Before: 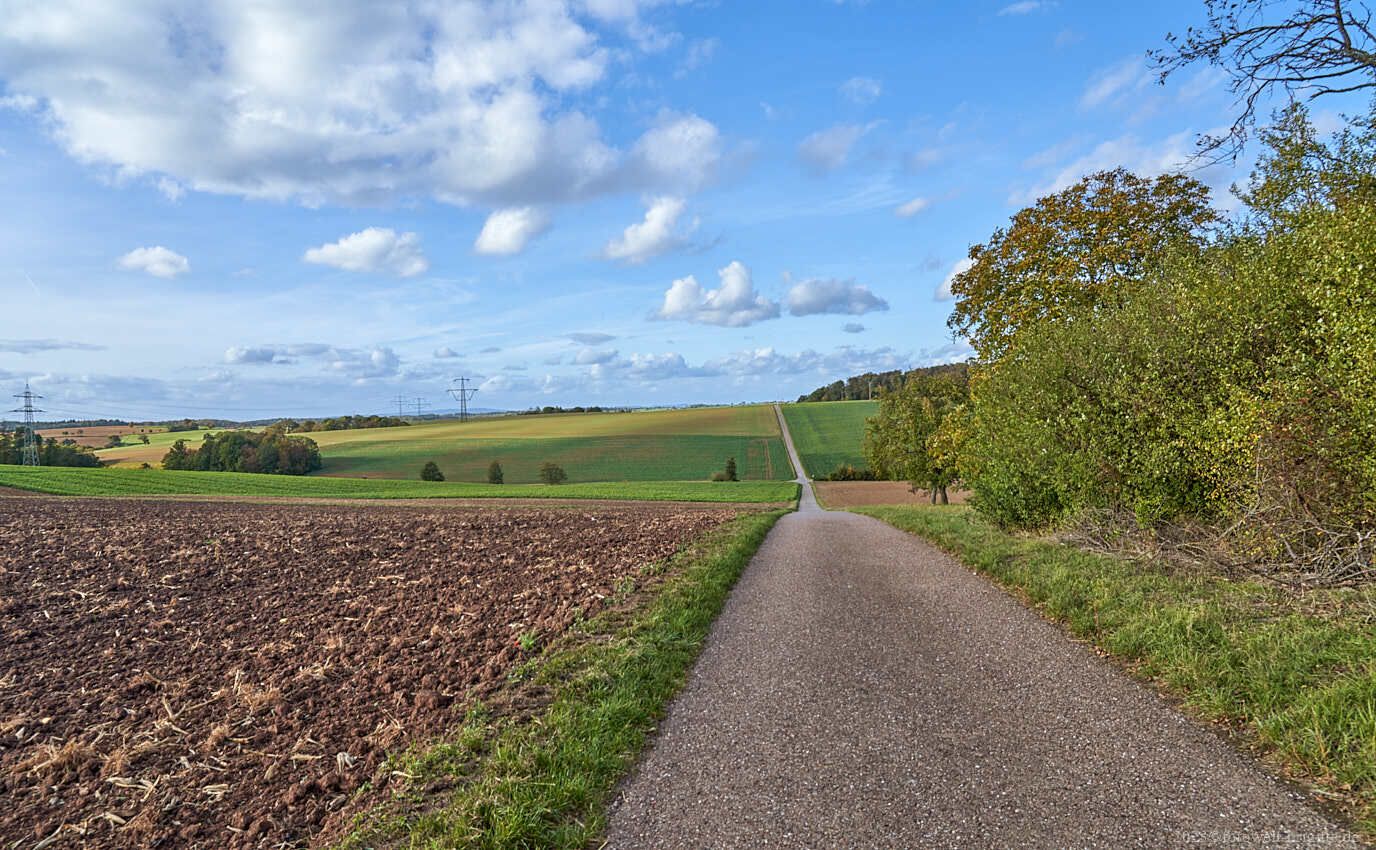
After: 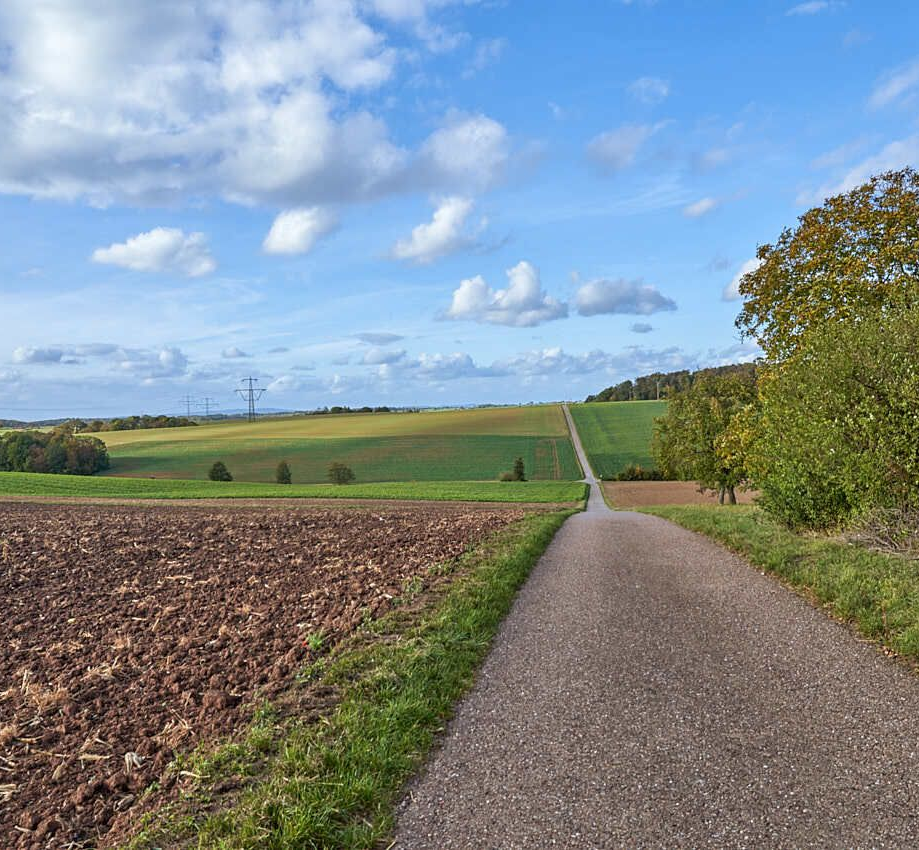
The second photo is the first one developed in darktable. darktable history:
crop: left 15.415%, right 17.734%
